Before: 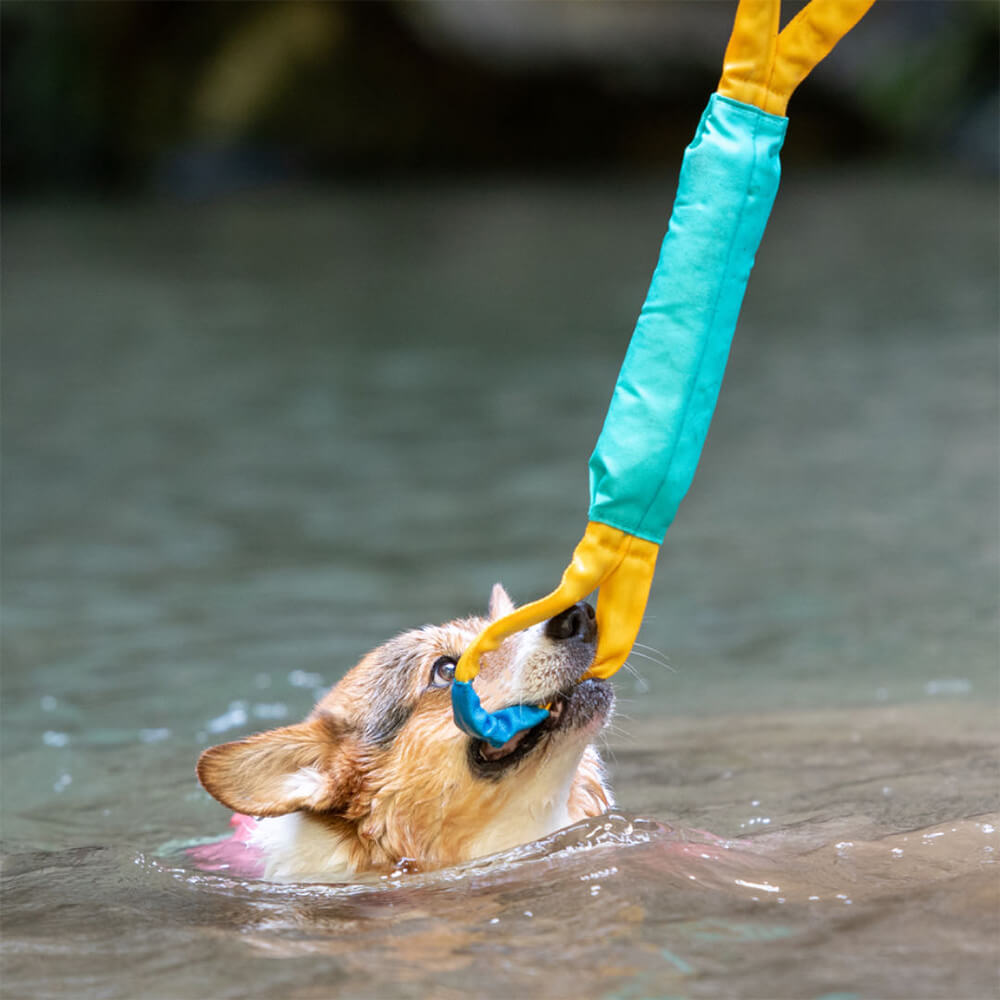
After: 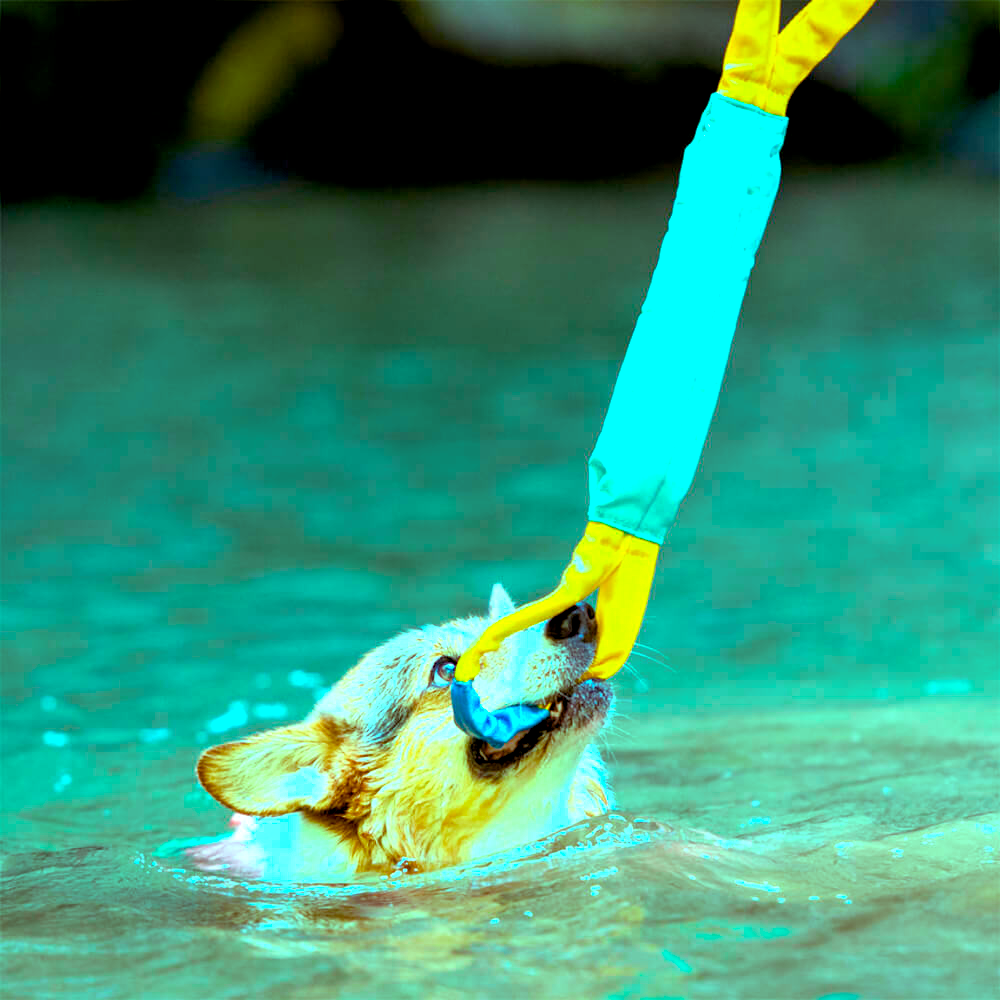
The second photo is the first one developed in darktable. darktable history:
color balance rgb: highlights gain › luminance 20.212%, highlights gain › chroma 13.053%, highlights gain › hue 173.06°, global offset › luminance -0.891%, perceptual saturation grading › global saturation -0.045%, perceptual saturation grading › mid-tones 6.299%, perceptual saturation grading › shadows 72.078%, perceptual brilliance grading › global brilliance 17.355%, global vibrance 29.697%
